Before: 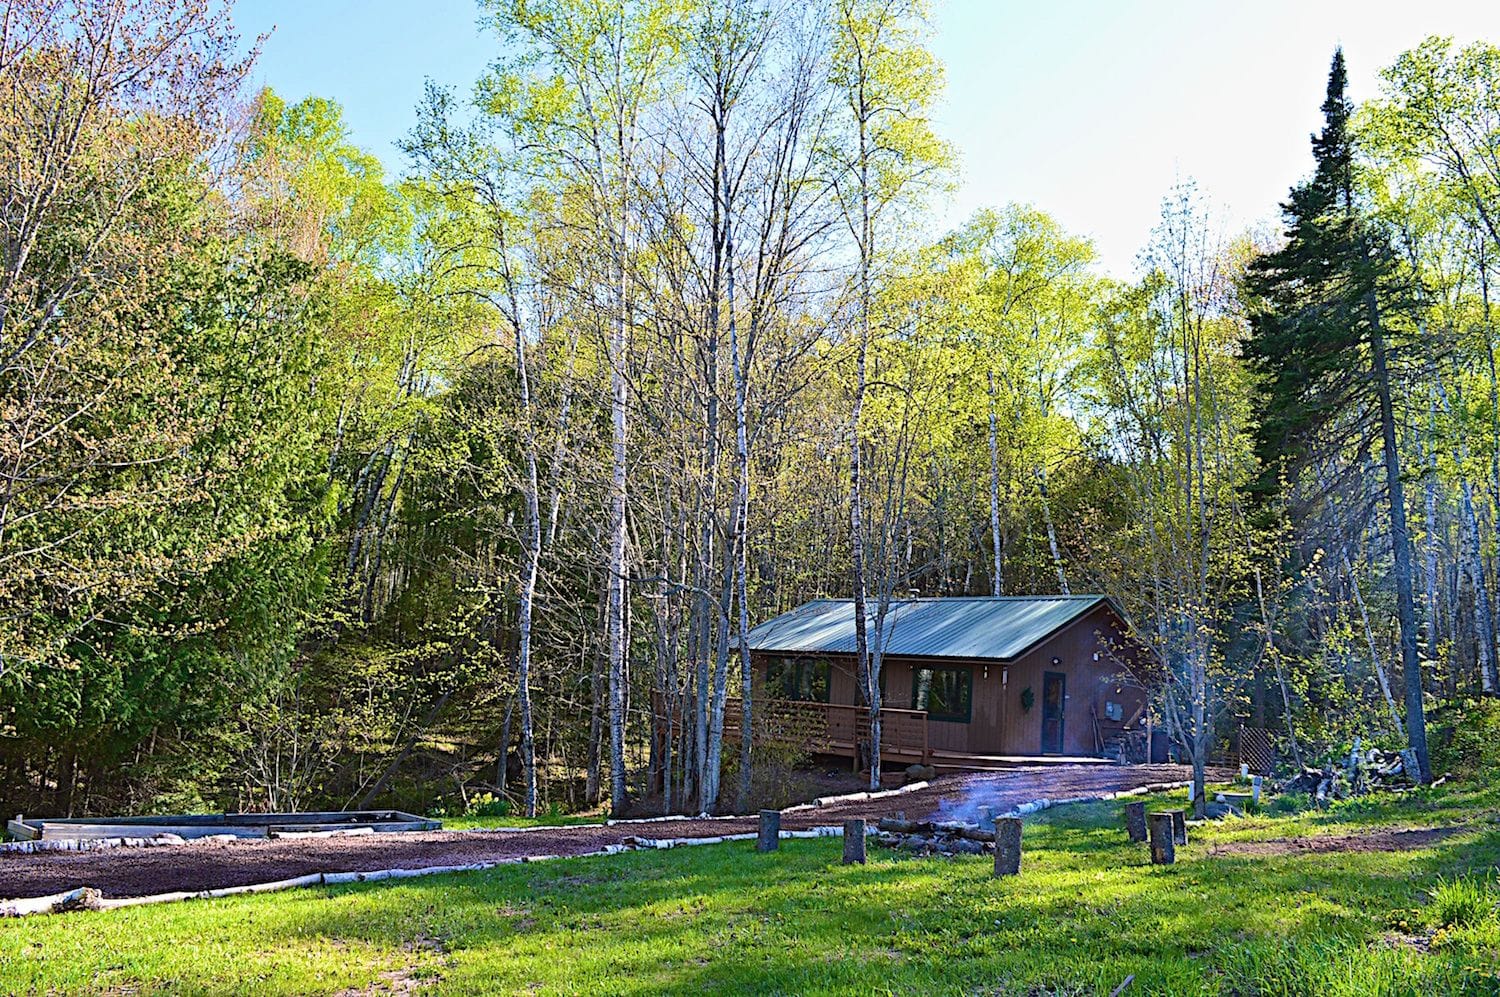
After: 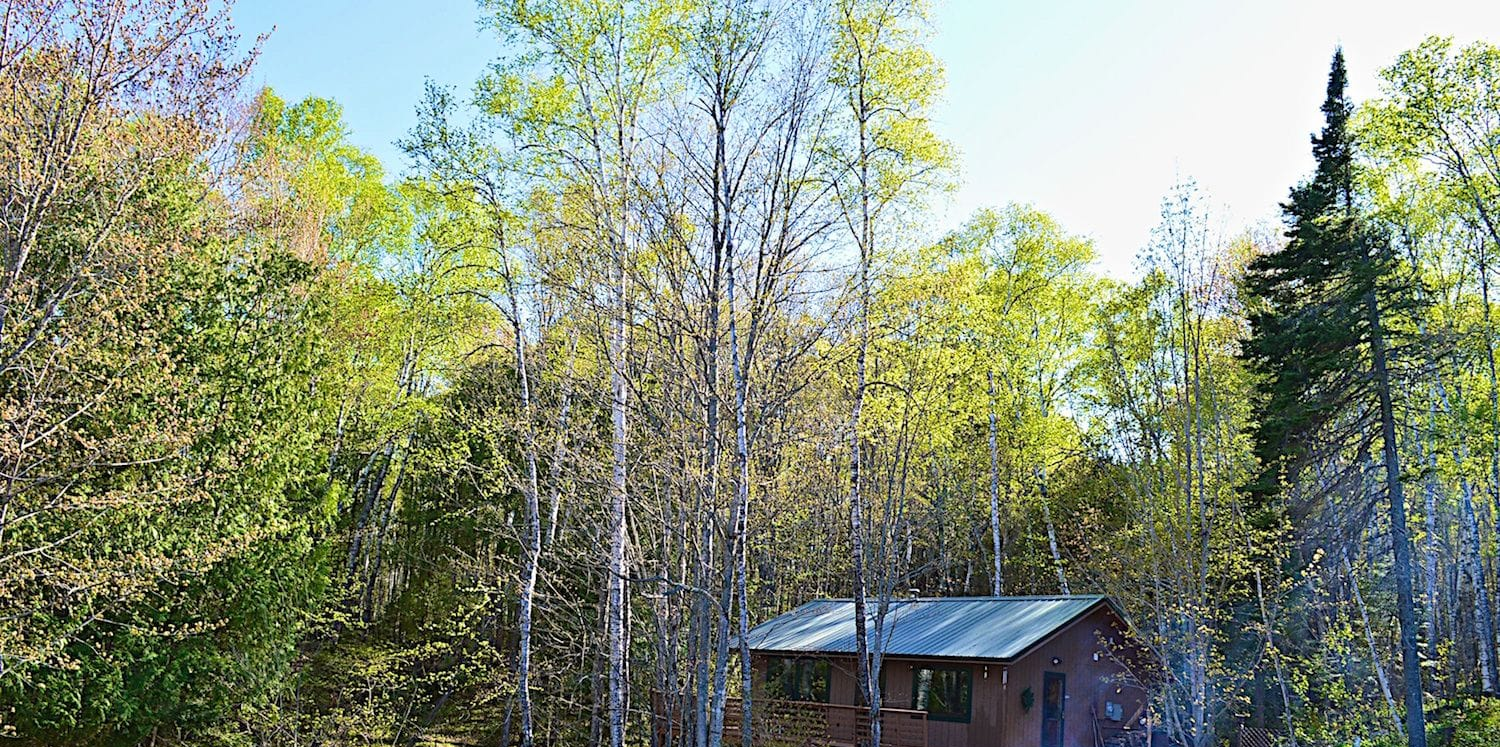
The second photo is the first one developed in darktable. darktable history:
crop: bottom 24.979%
